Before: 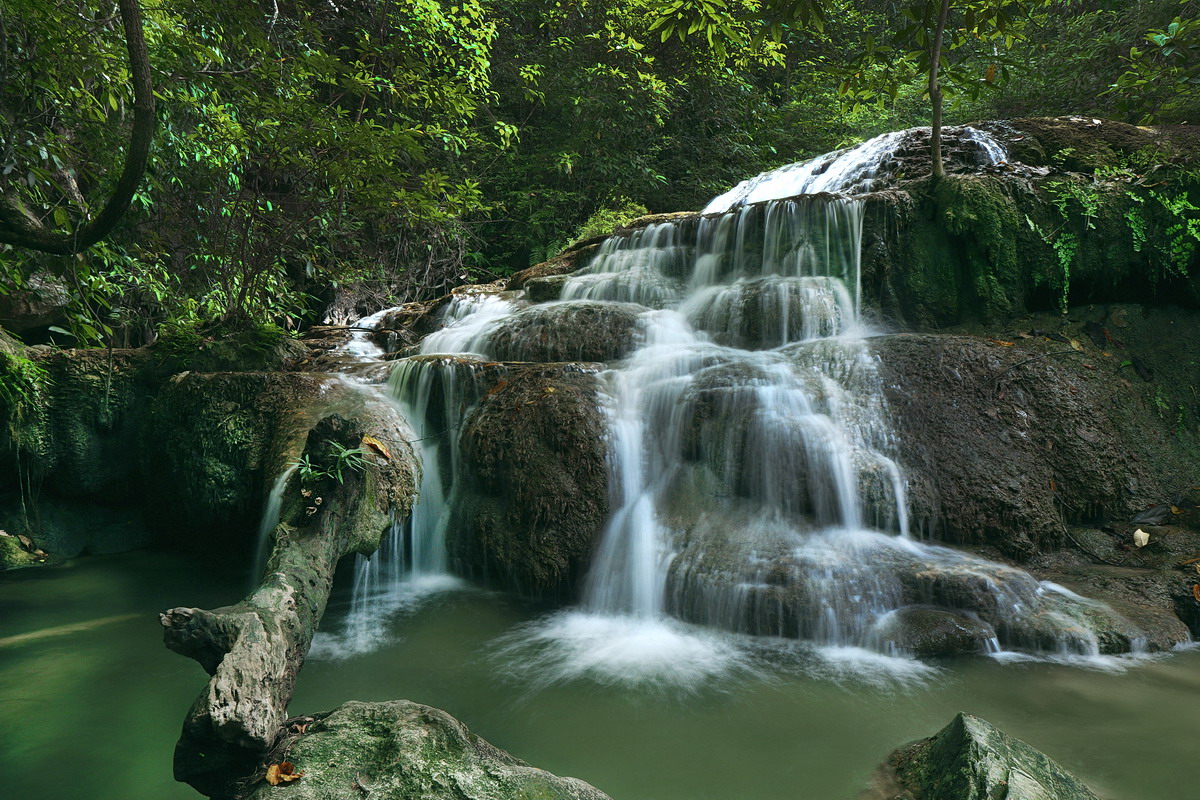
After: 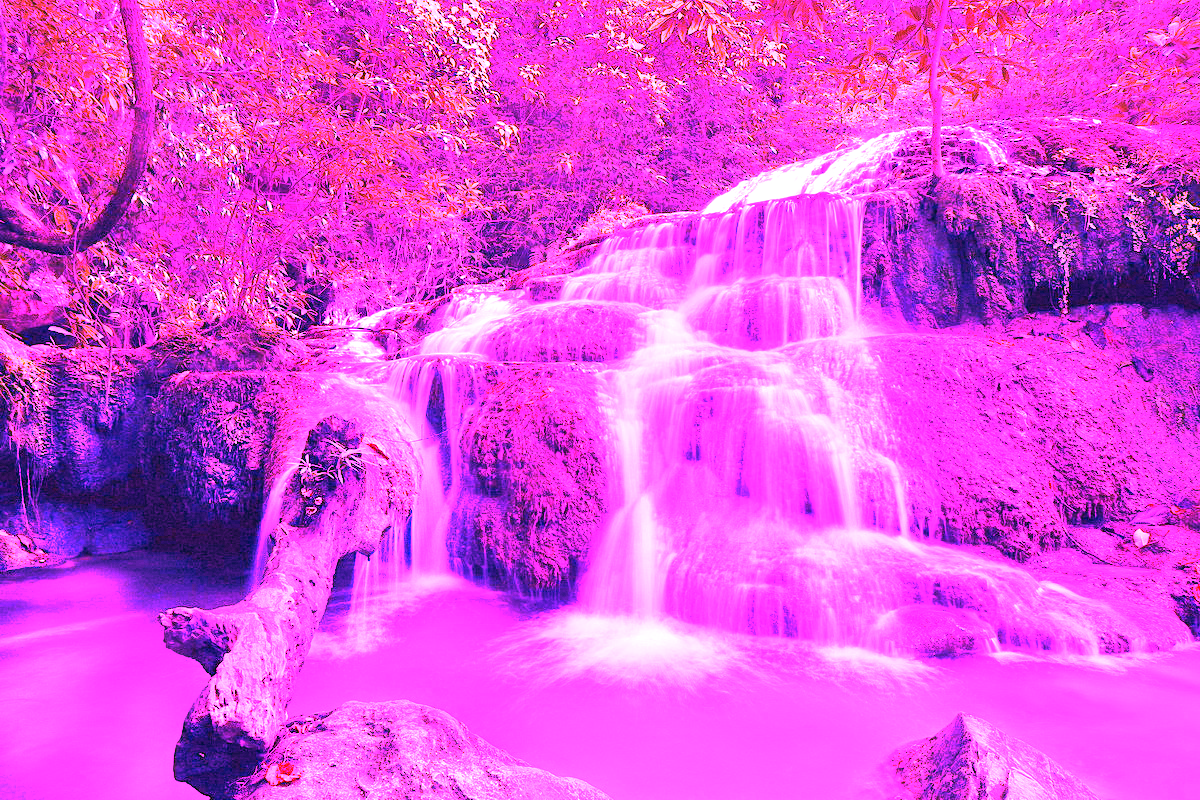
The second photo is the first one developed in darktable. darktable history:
white balance: red 8, blue 8
levels: levels [0, 0.48, 0.961]
